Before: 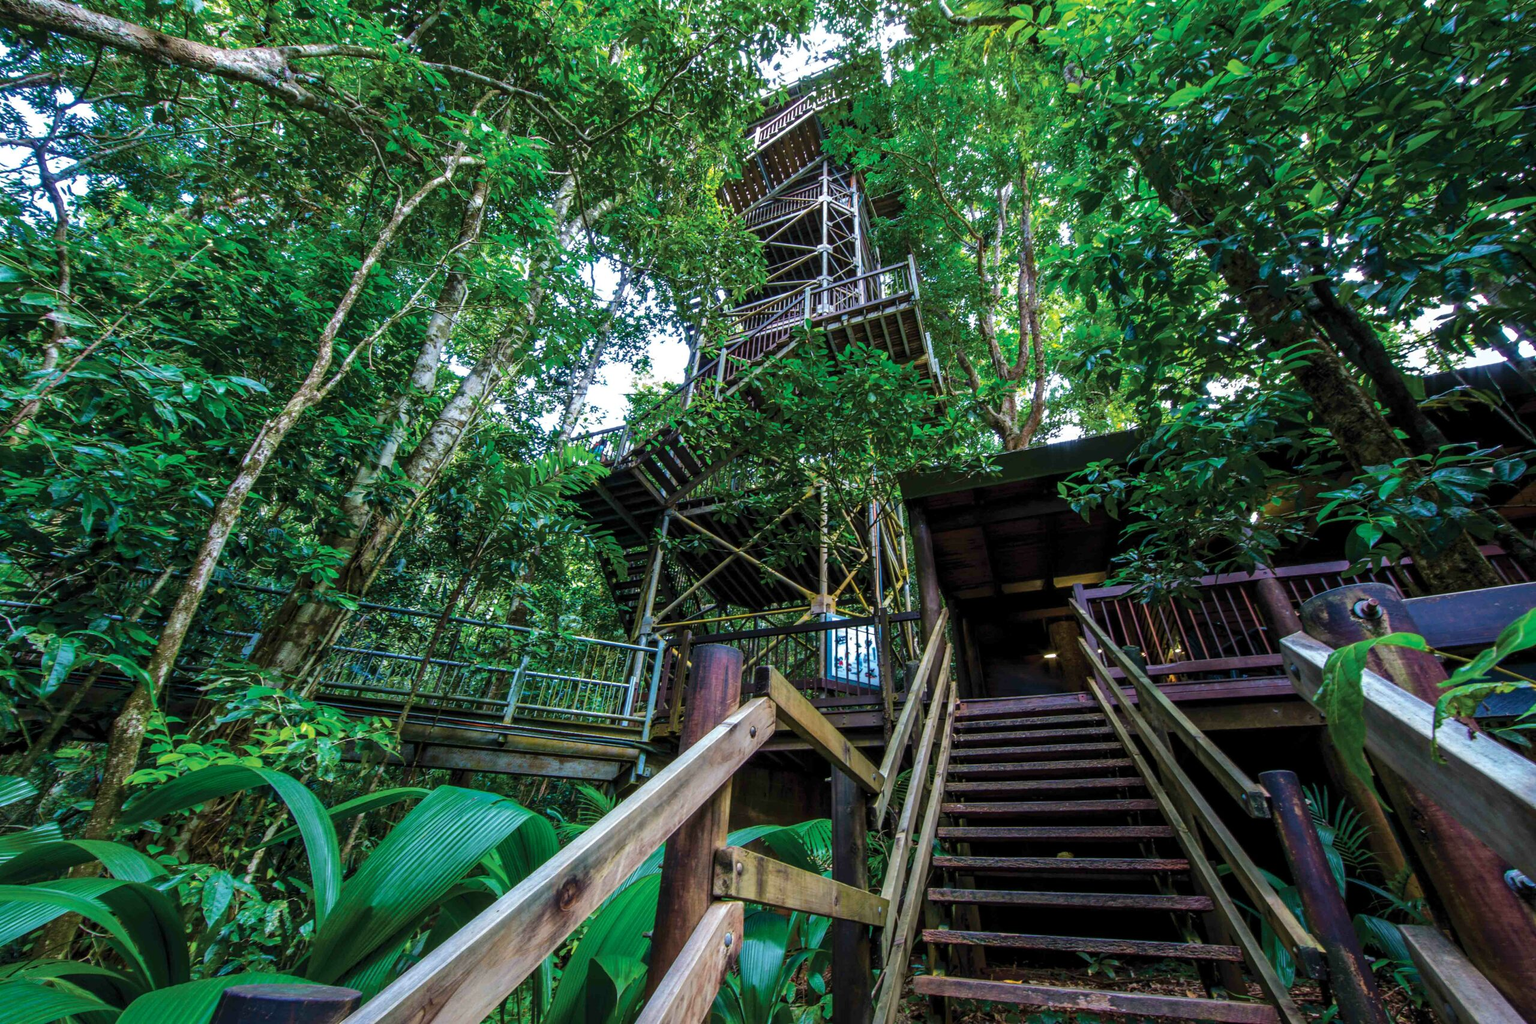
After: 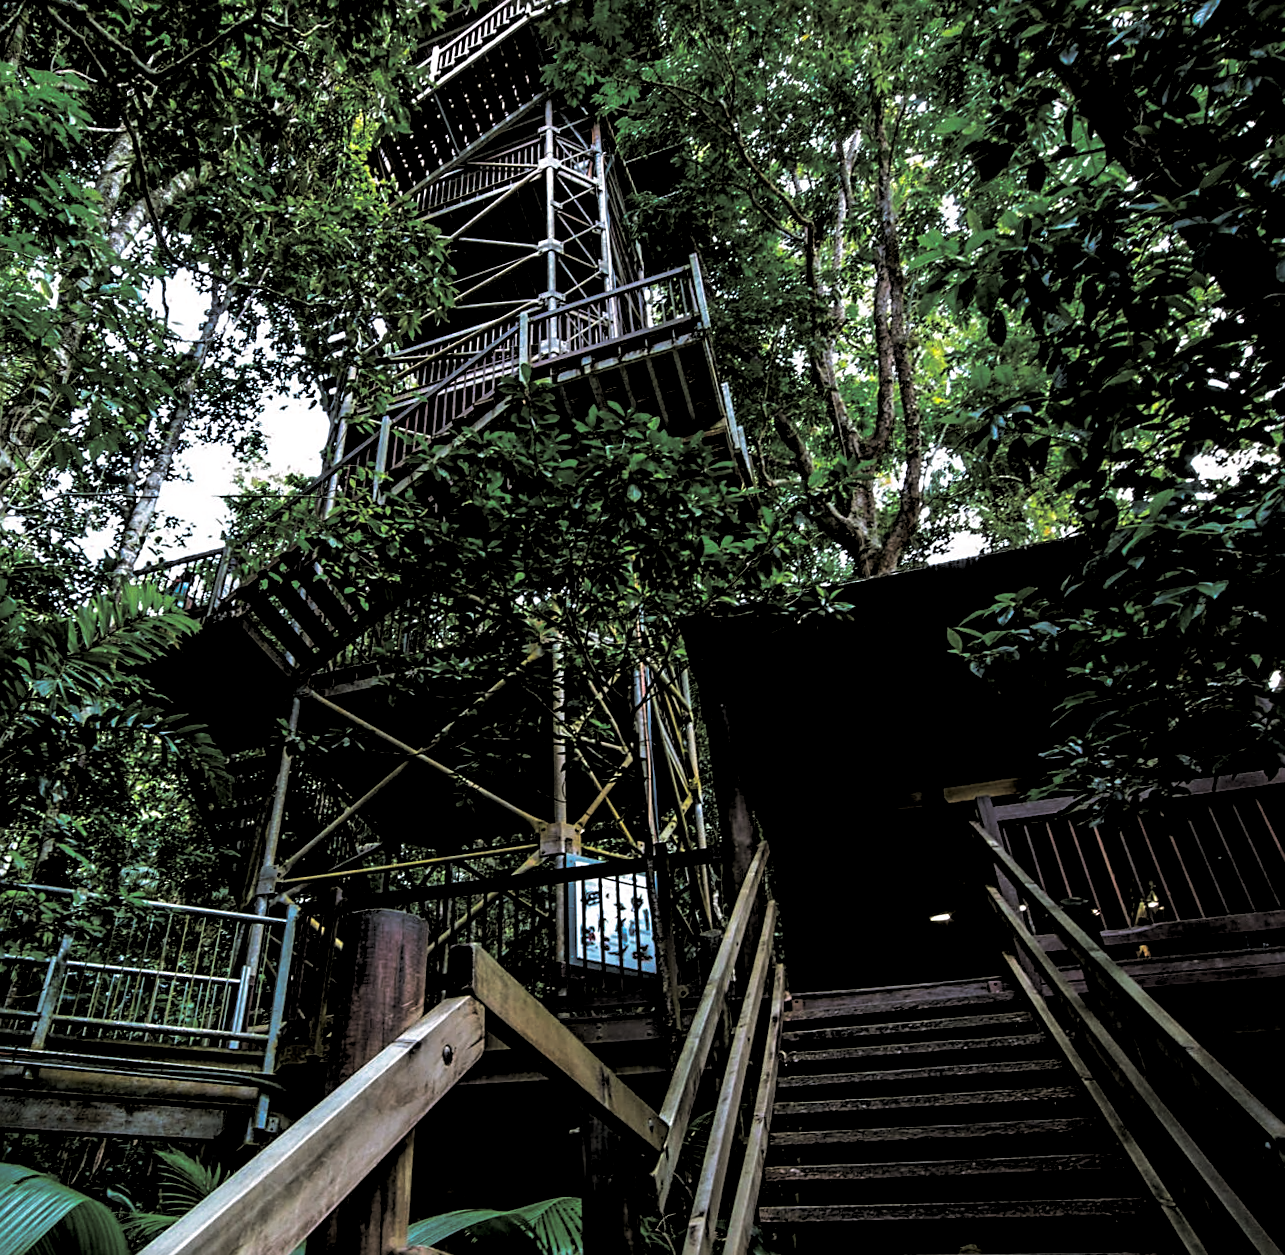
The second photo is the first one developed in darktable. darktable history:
crop: left 32.075%, top 10.976%, right 18.355%, bottom 17.596%
split-toning: shadows › hue 46.8°, shadows › saturation 0.17, highlights › hue 316.8°, highlights › saturation 0.27, balance -51.82
contrast brightness saturation: brightness -0.09
rgb levels: levels [[0.034, 0.472, 0.904], [0, 0.5, 1], [0, 0.5, 1]]
exposure: black level correction 0.009, exposure -0.159 EV, compensate highlight preservation false
tone equalizer: on, module defaults
sharpen: on, module defaults
rotate and perspective: rotation -1.17°, automatic cropping off
